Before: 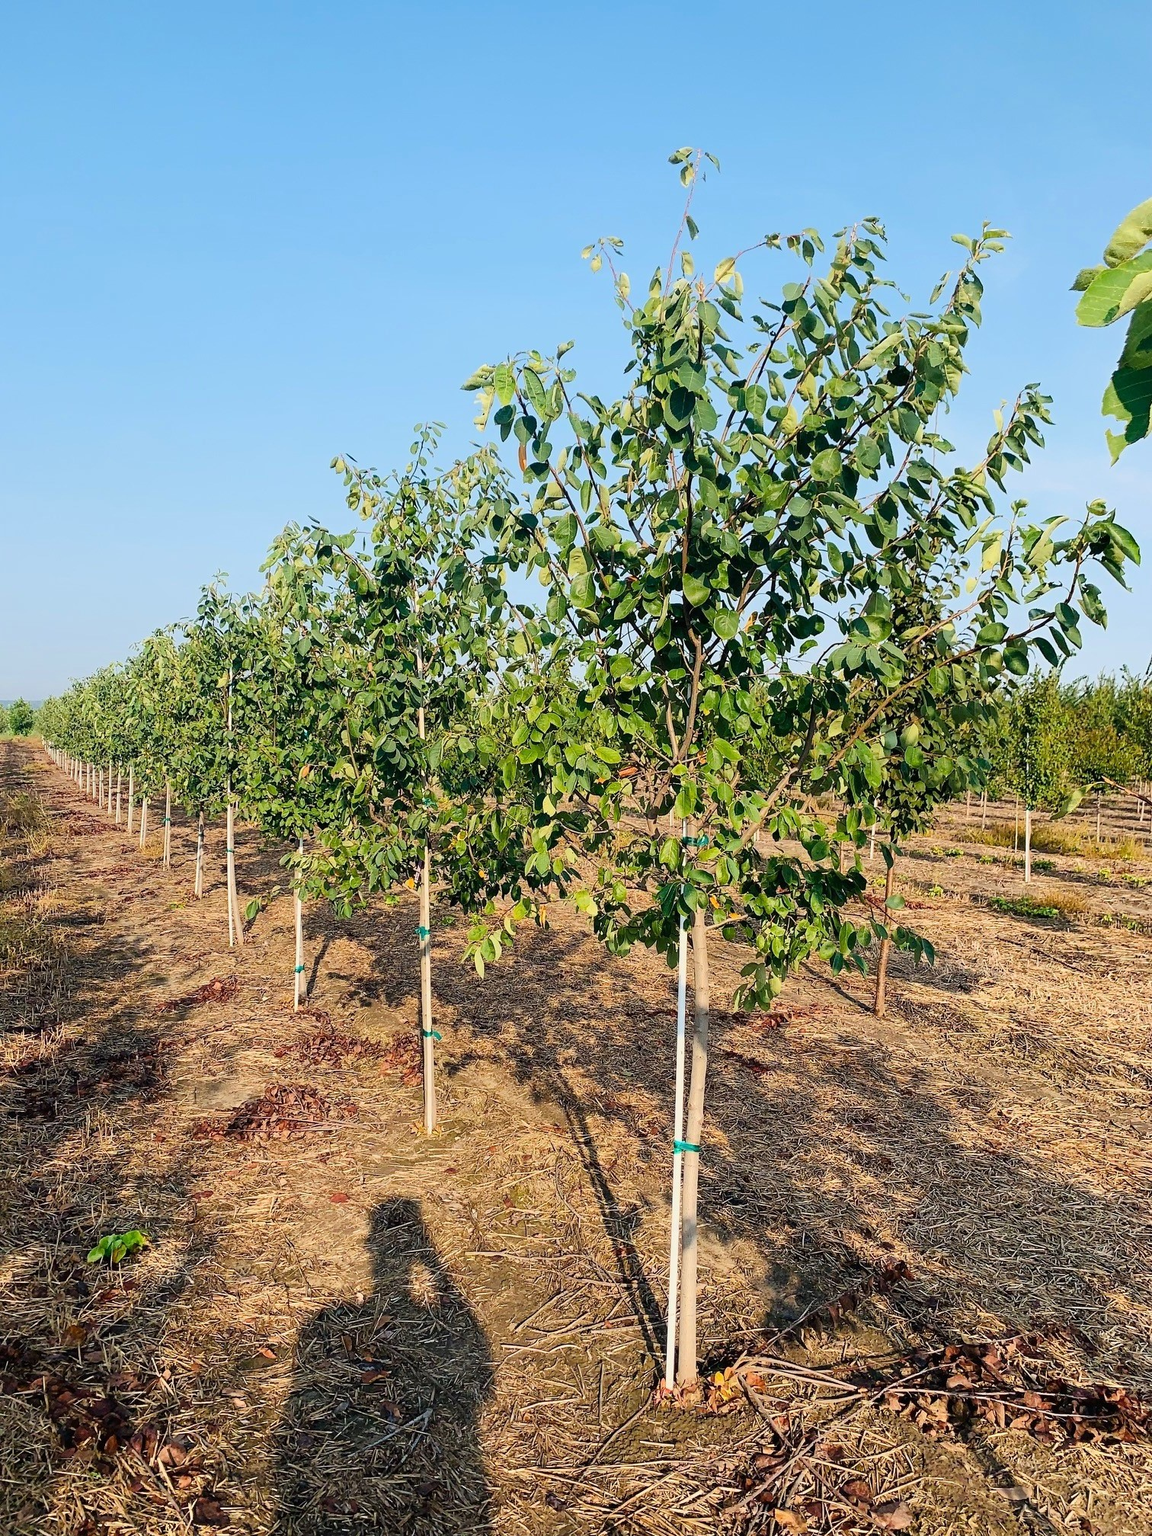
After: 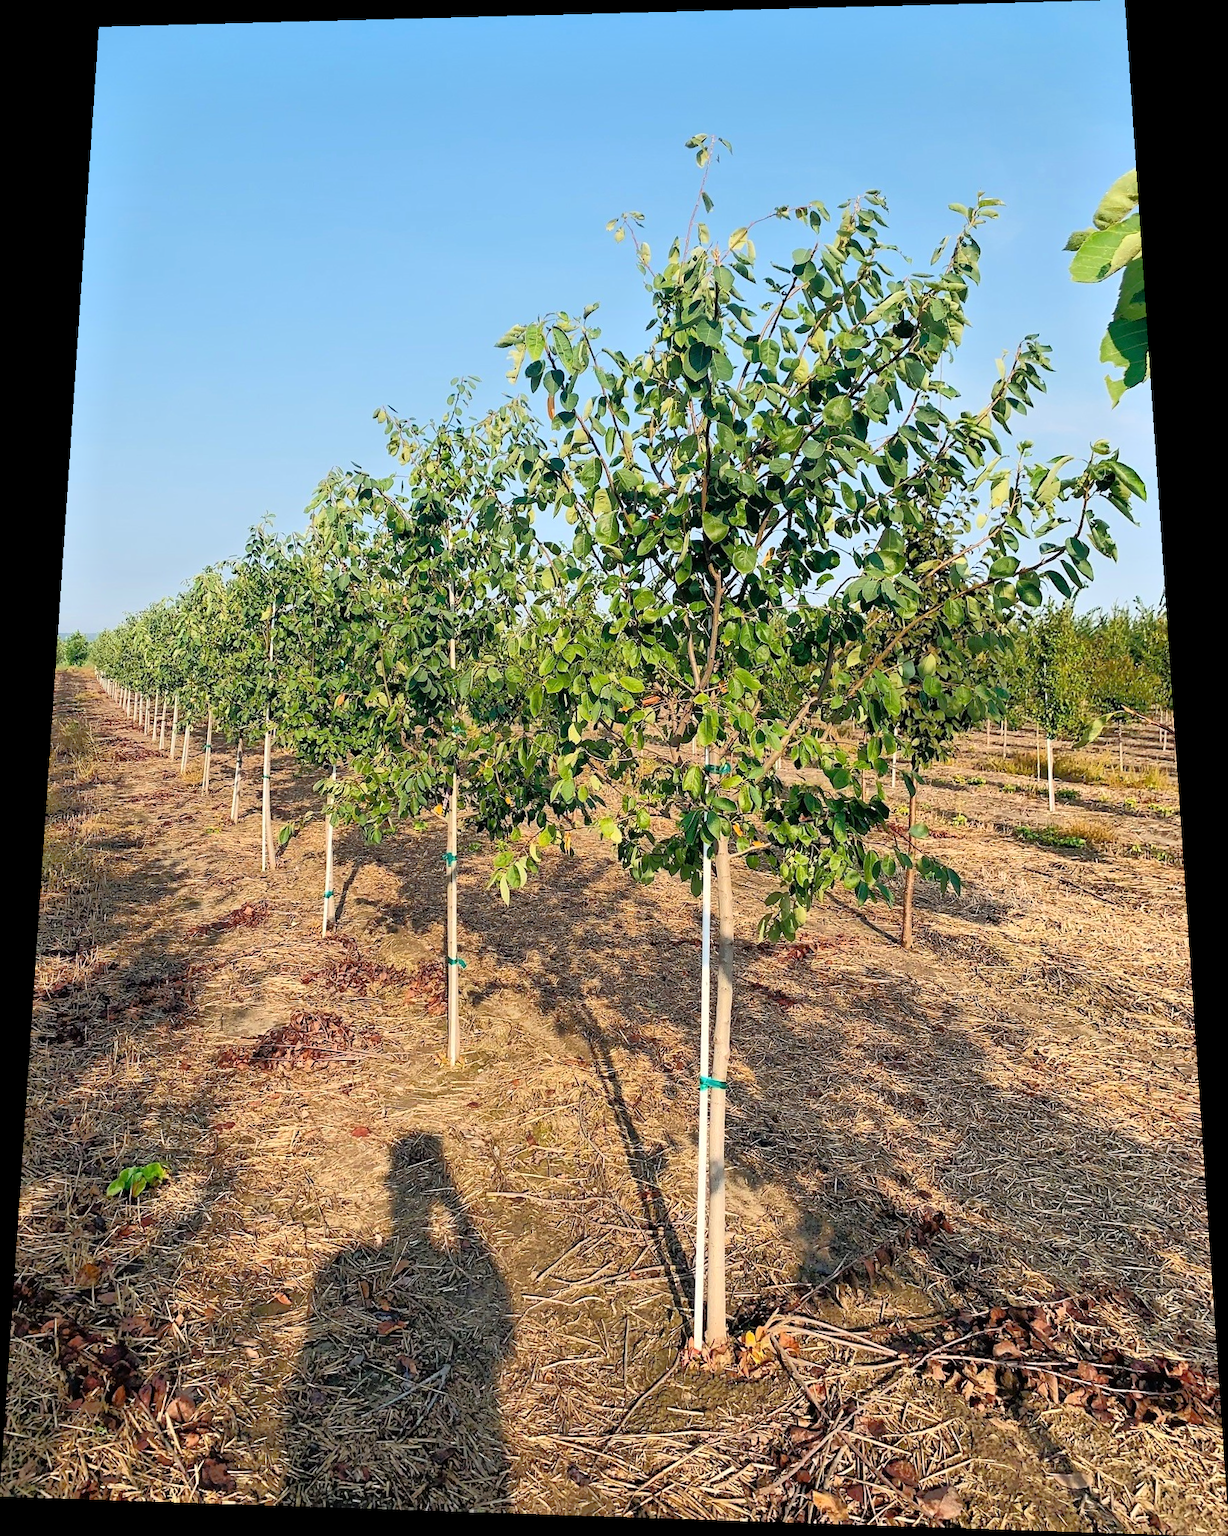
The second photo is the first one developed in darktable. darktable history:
rotate and perspective: rotation 0.128°, lens shift (vertical) -0.181, lens shift (horizontal) -0.044, shear 0.001, automatic cropping off
tone equalizer: -8 EV -0.528 EV, -7 EV -0.319 EV, -6 EV -0.083 EV, -5 EV 0.413 EV, -4 EV 0.985 EV, -3 EV 0.791 EV, -2 EV -0.01 EV, -1 EV 0.14 EV, +0 EV -0.012 EV, smoothing 1
